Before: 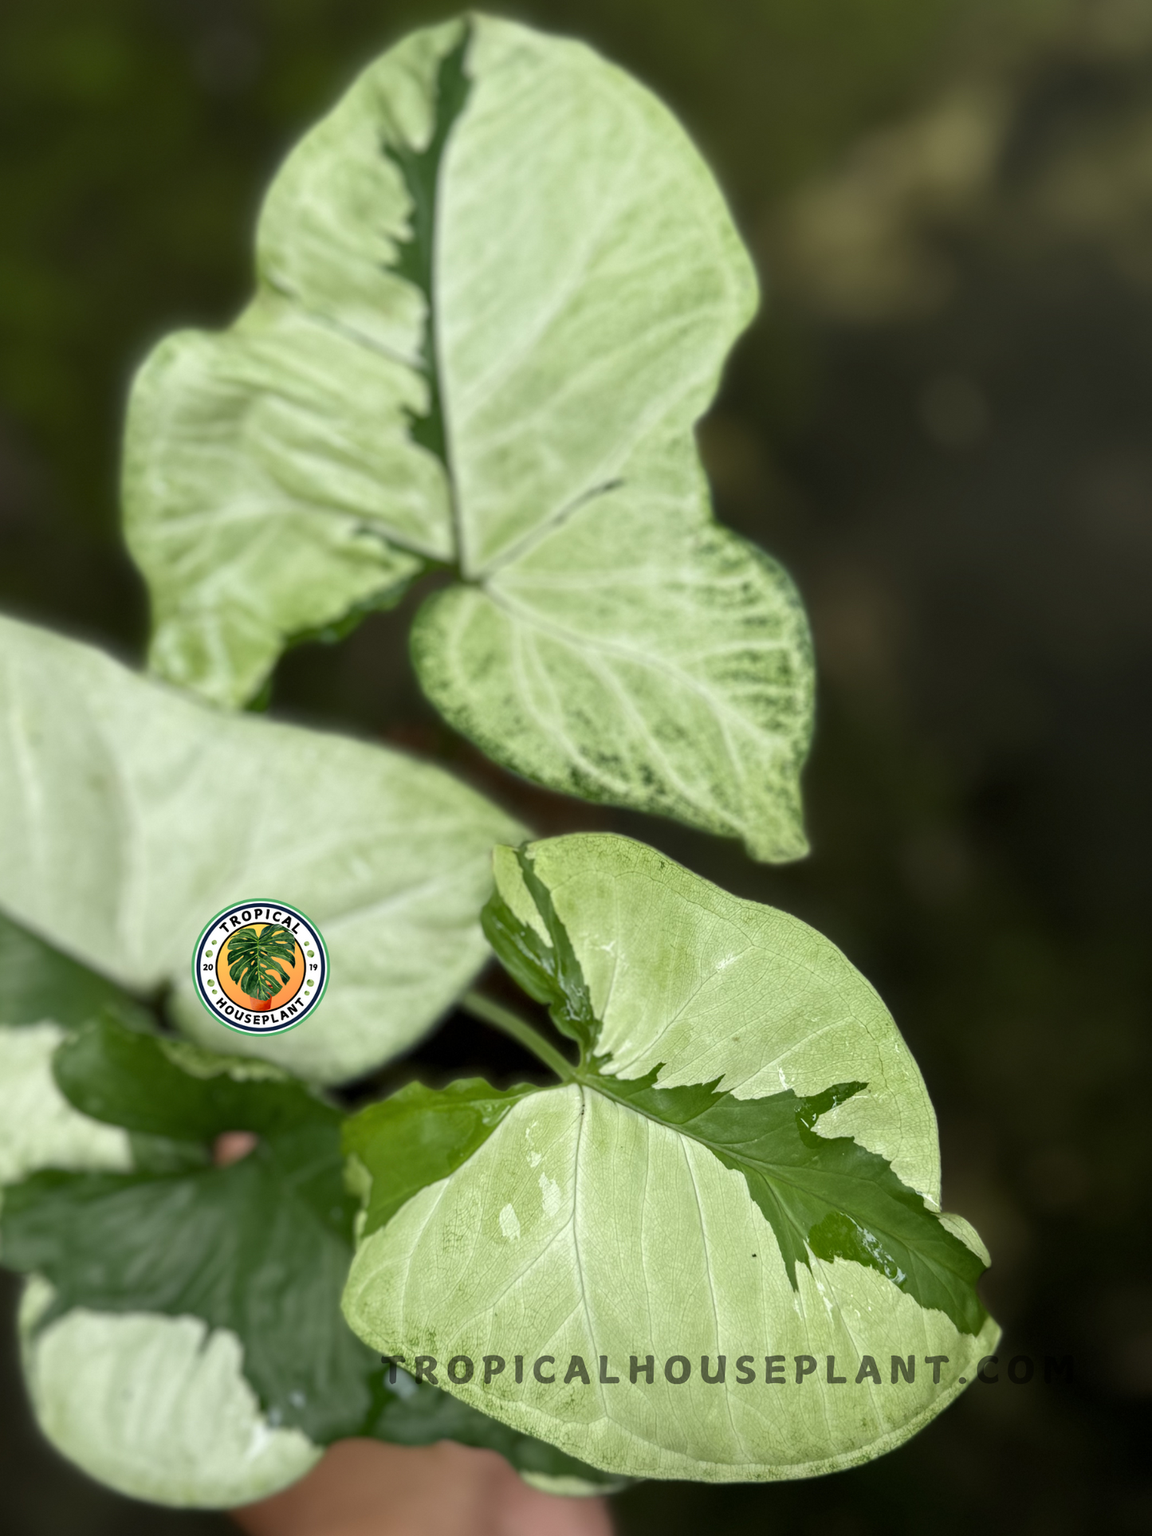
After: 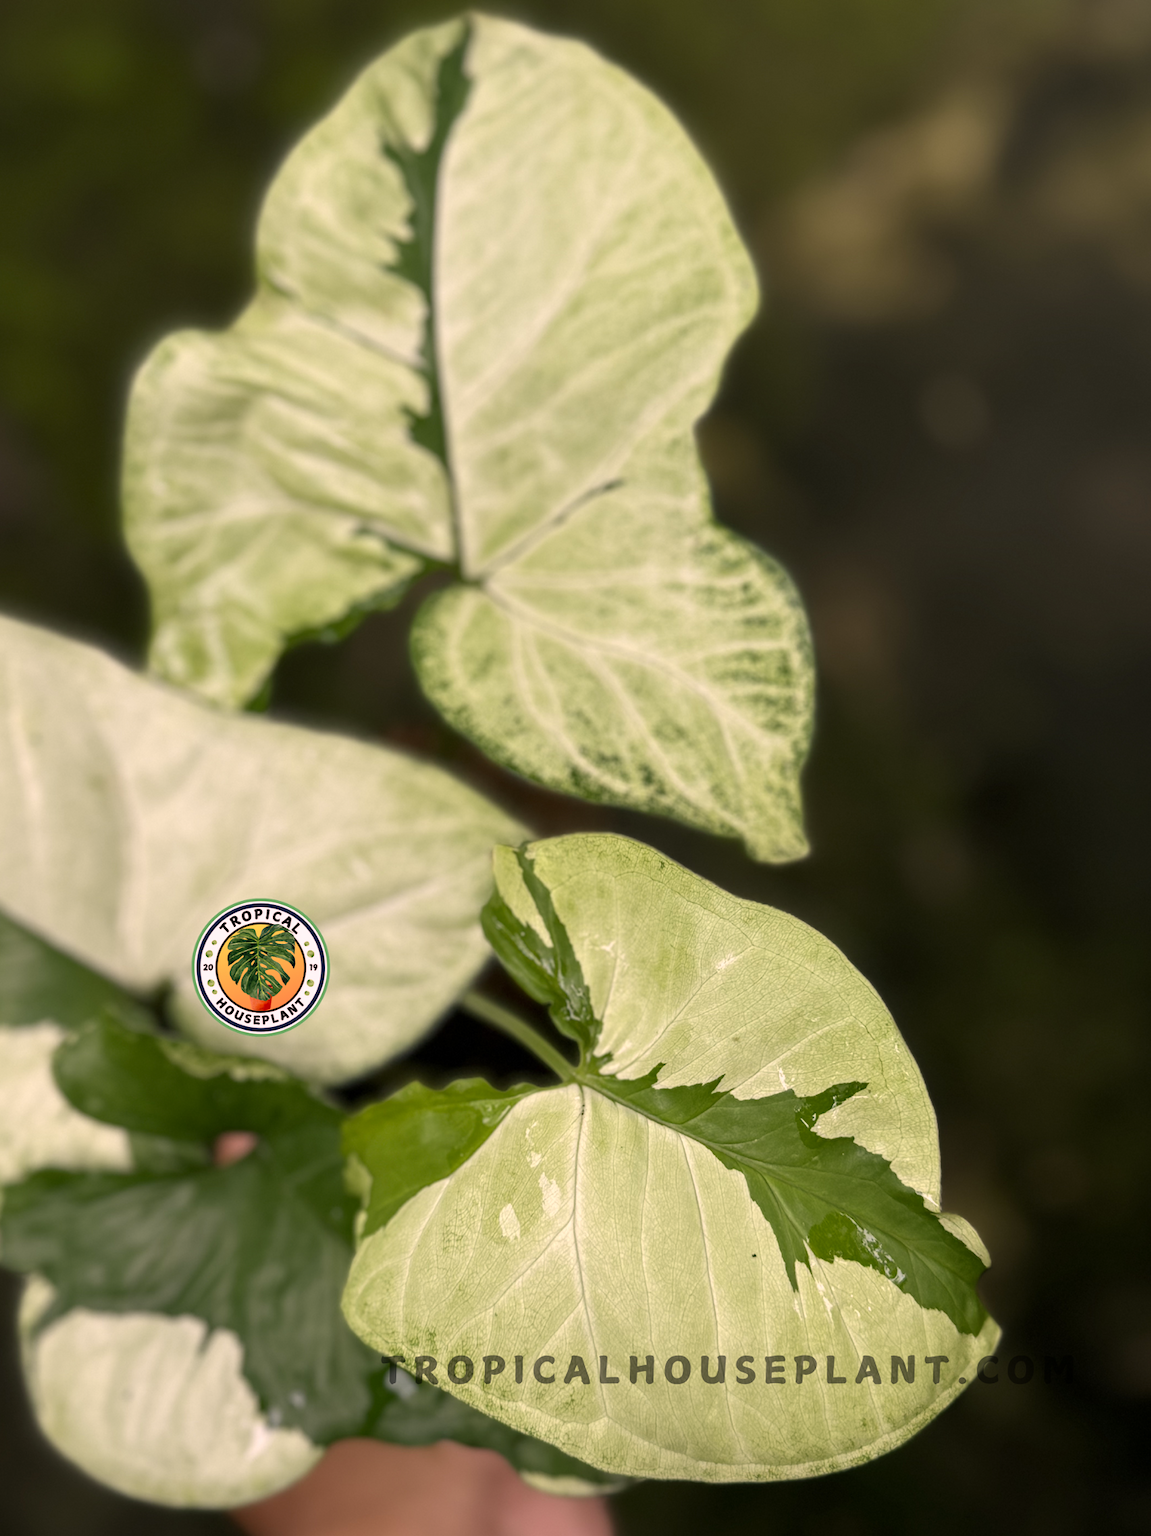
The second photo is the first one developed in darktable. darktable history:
color correction: highlights a* 14.72, highlights b* 4.71
vignetting: fall-off start 116.46%, fall-off radius 58.85%, center (-0.12, -0.002)
